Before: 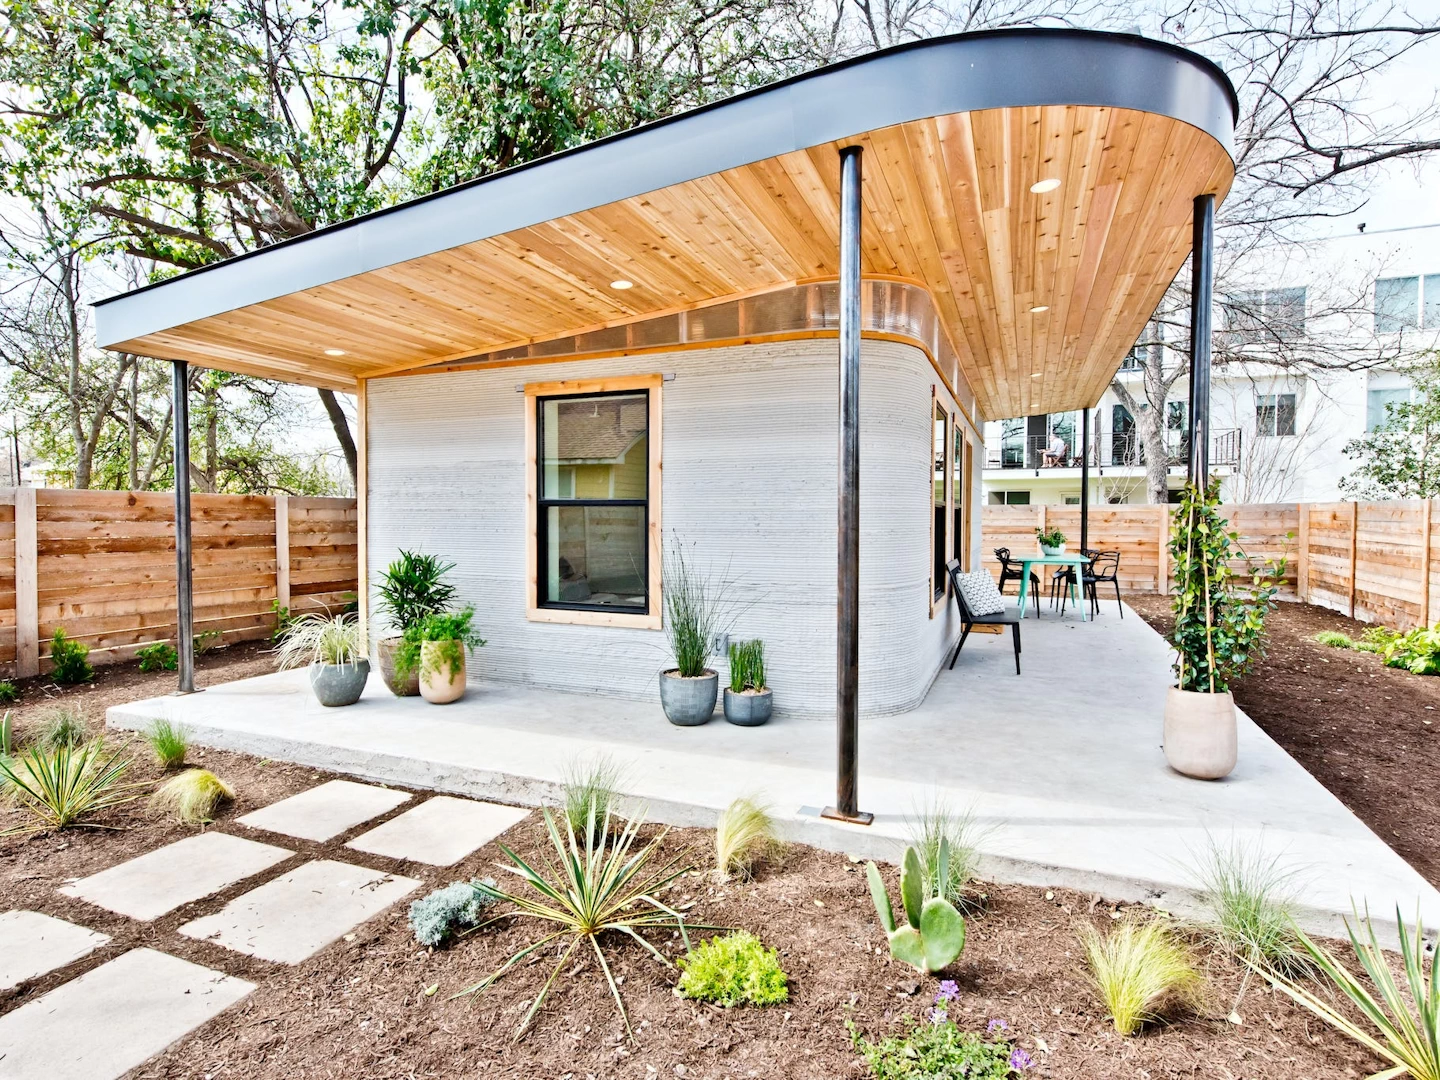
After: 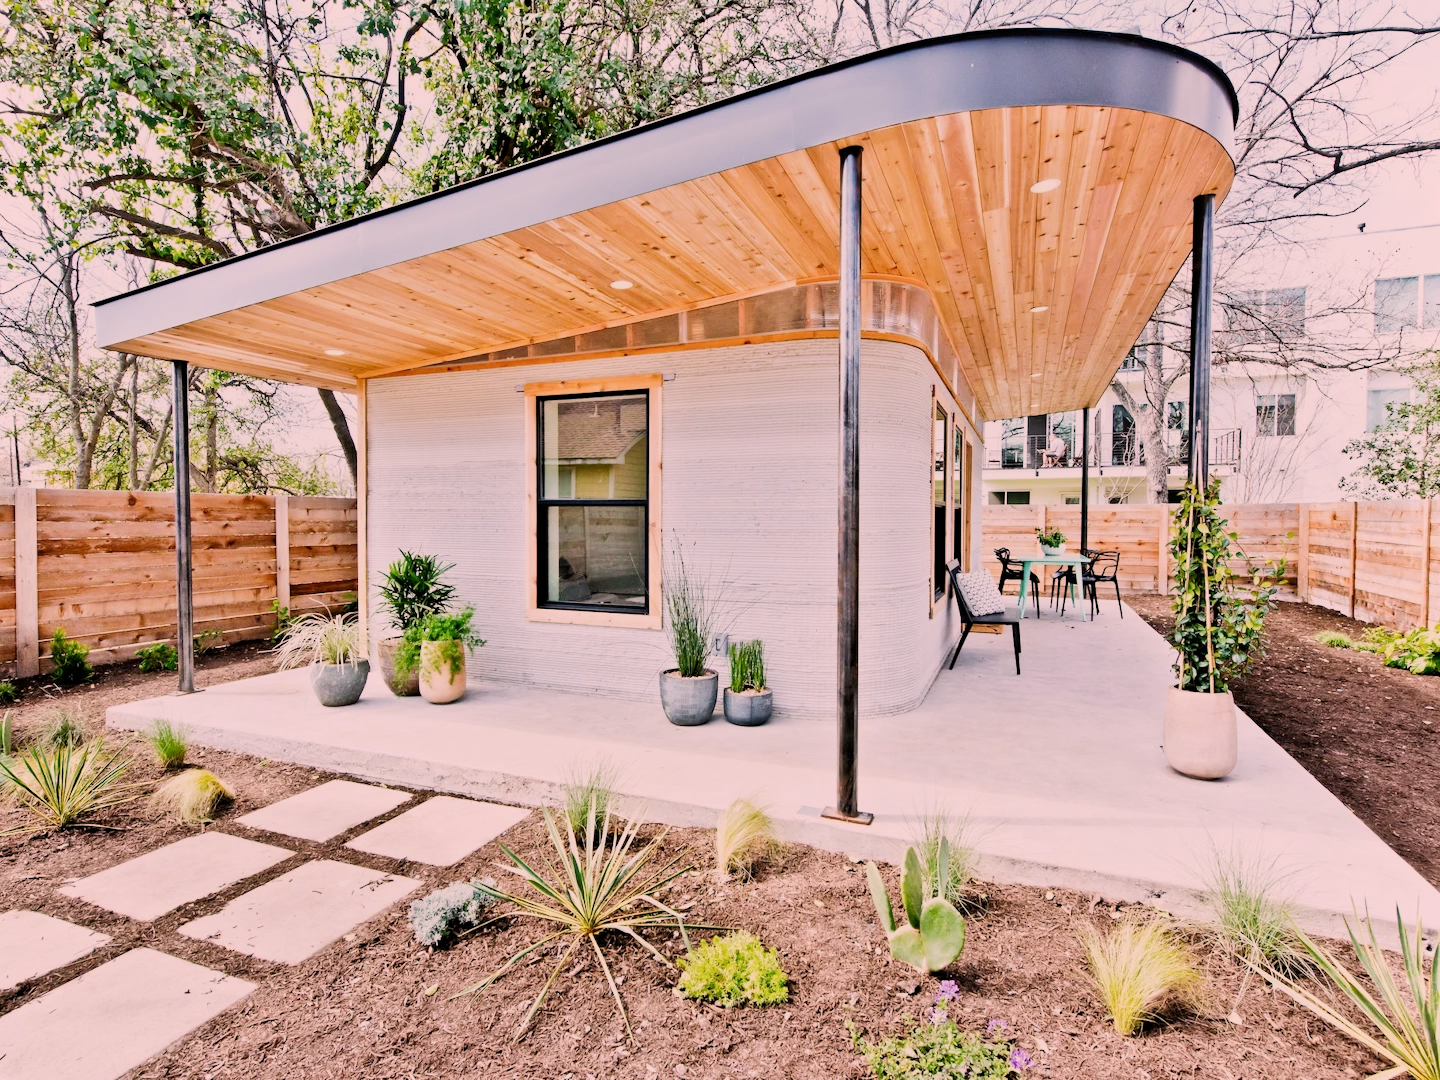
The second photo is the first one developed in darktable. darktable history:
color correction: highlights a* 14.6, highlights b* 4.84
shadows and highlights: shadows 1.48, highlights 40.11
filmic rgb: black relative exposure -7.65 EV, white relative exposure 4.56 EV, threshold 5.96 EV, hardness 3.61, enable highlight reconstruction true
